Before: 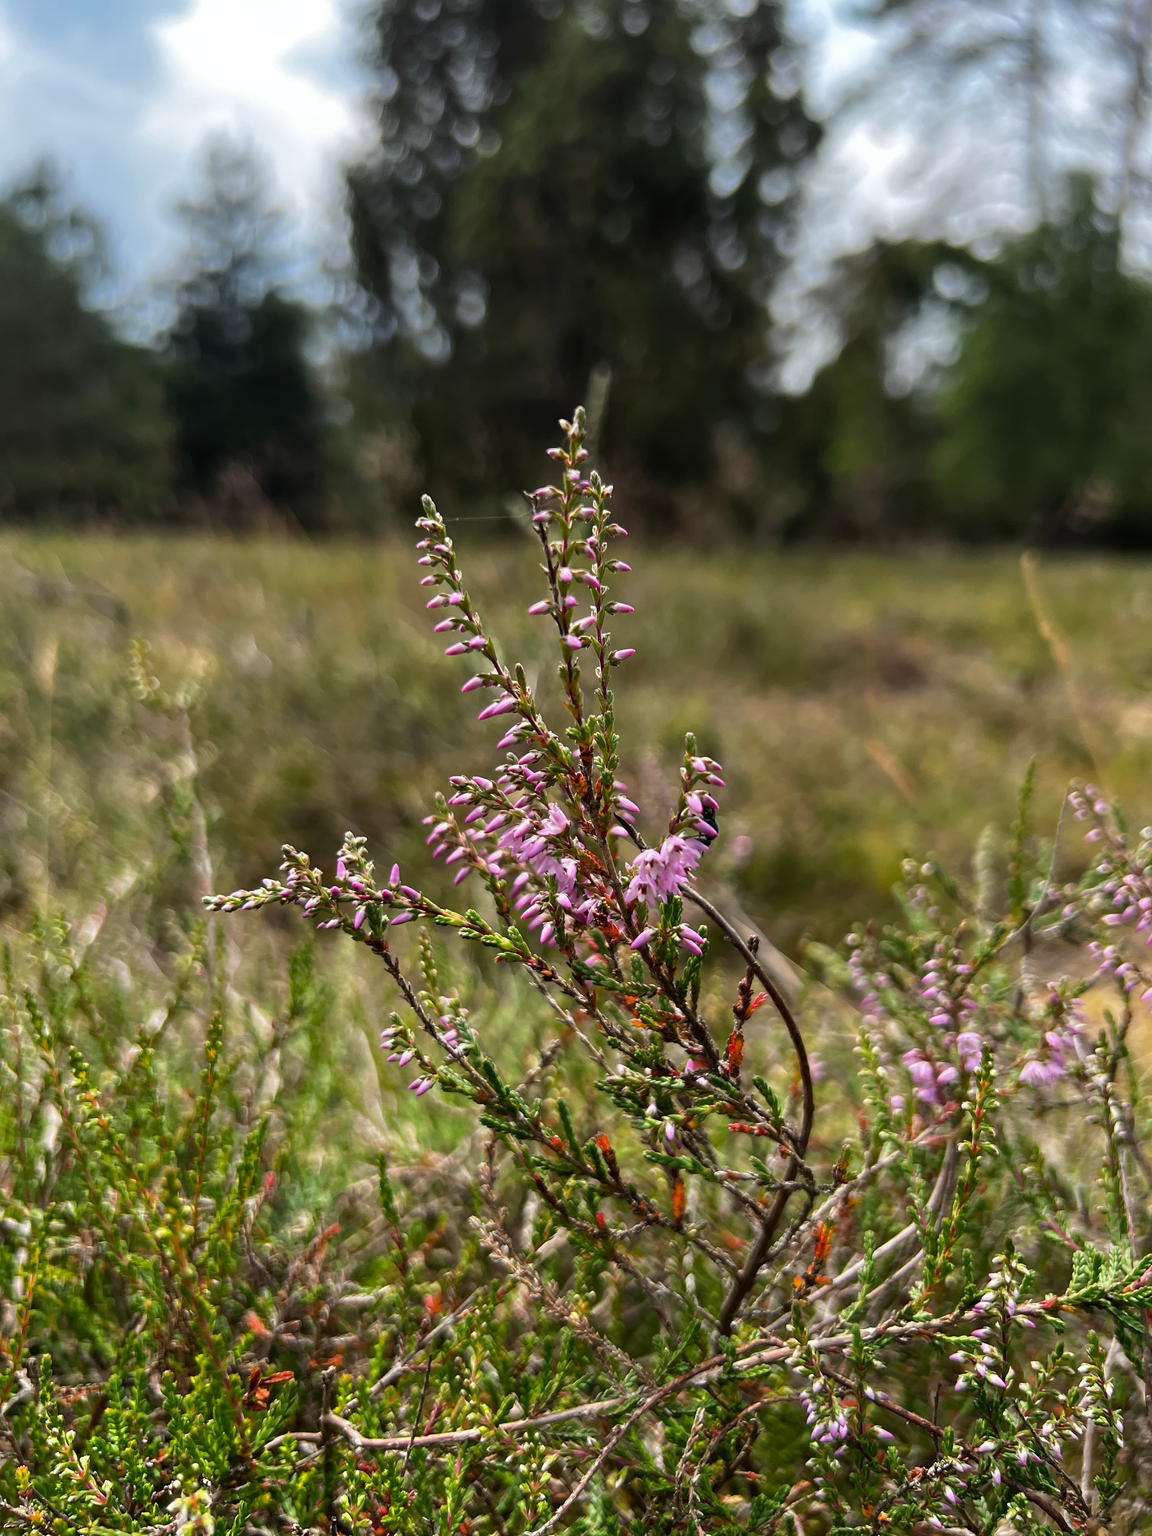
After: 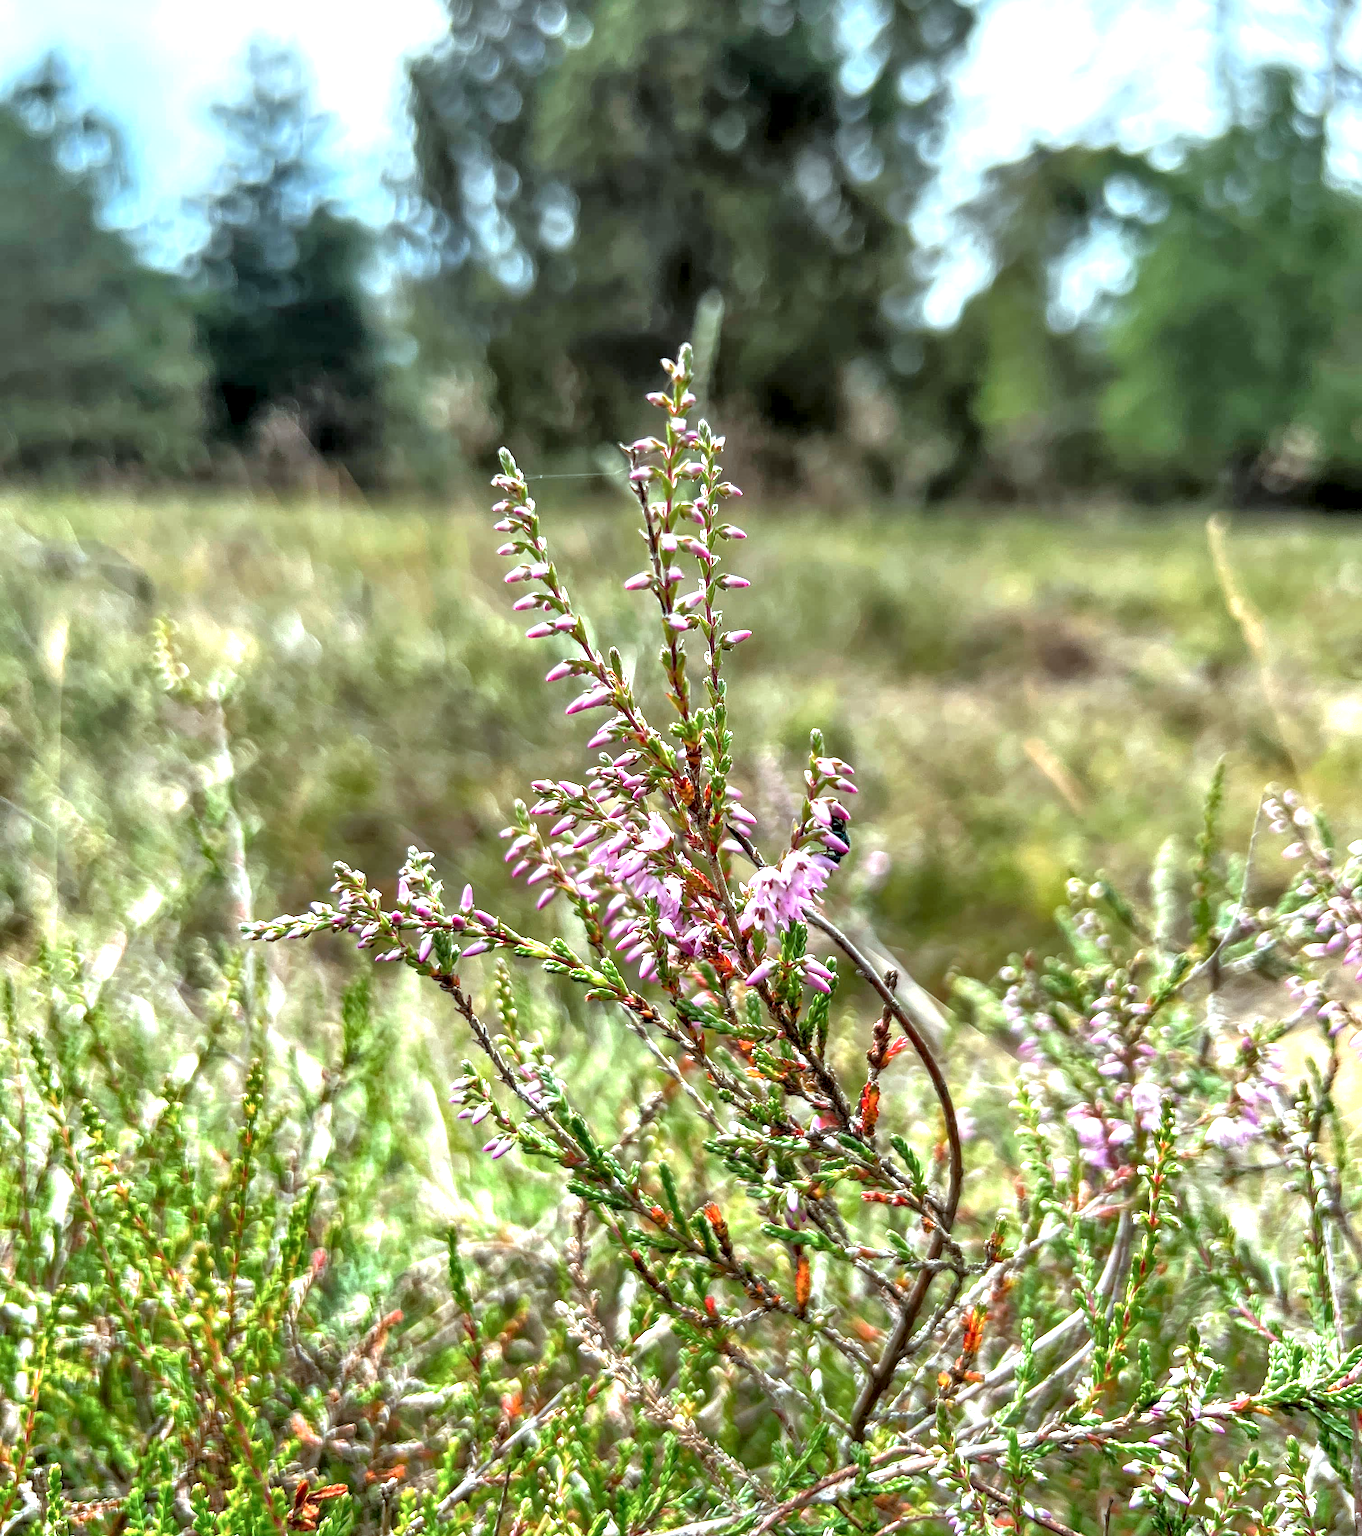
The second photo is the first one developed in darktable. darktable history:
crop: top 7.566%, bottom 7.855%
base curve: curves: ch0 [(0, 0) (0.989, 0.992)], preserve colors none
tone equalizer: -7 EV 0.159 EV, -6 EV 0.592 EV, -5 EV 1.15 EV, -4 EV 1.32 EV, -3 EV 1.16 EV, -2 EV 0.6 EV, -1 EV 0.155 EV
color correction: highlights a* -10.33, highlights b* -9.7
exposure: black level correction 0, exposure 1.105 EV, compensate highlight preservation false
local contrast: highlights 60%, shadows 59%, detail 160%
